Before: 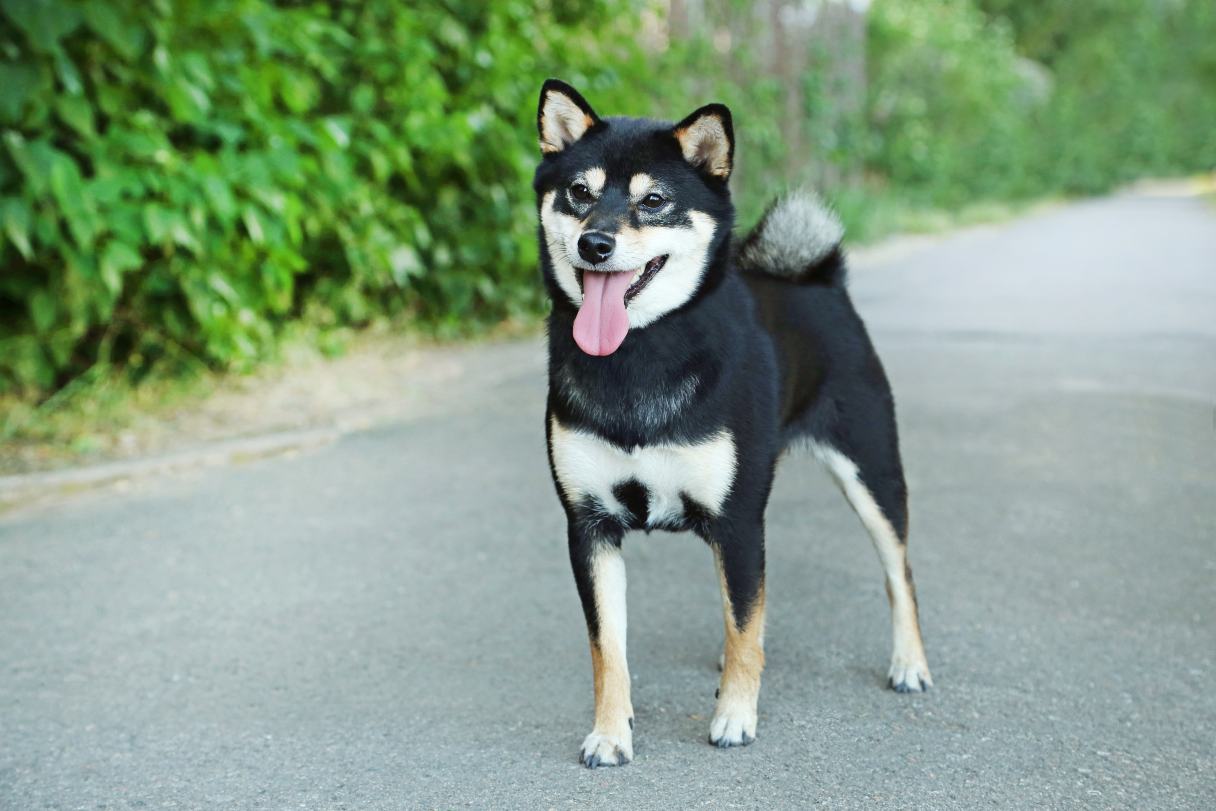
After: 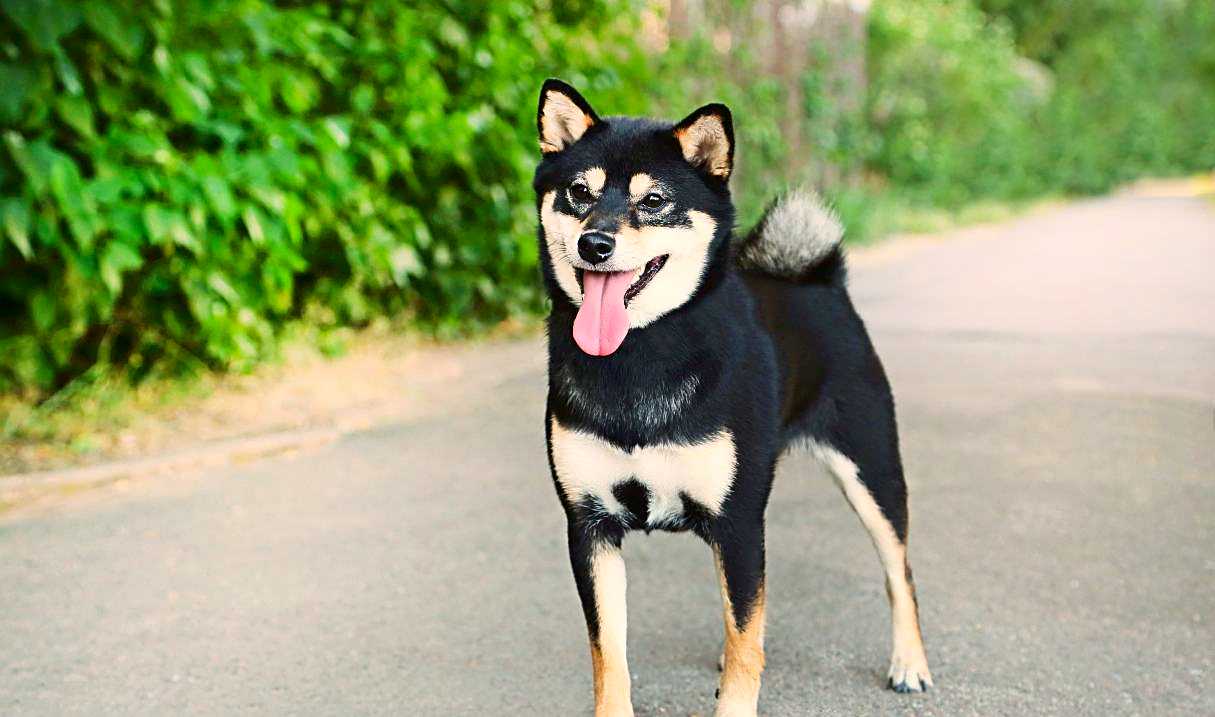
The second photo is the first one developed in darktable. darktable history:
white balance: red 1.127, blue 0.943
contrast brightness saturation: contrast 0.18, saturation 0.3
sharpen: on, module defaults
crop and rotate: top 0%, bottom 11.49%
